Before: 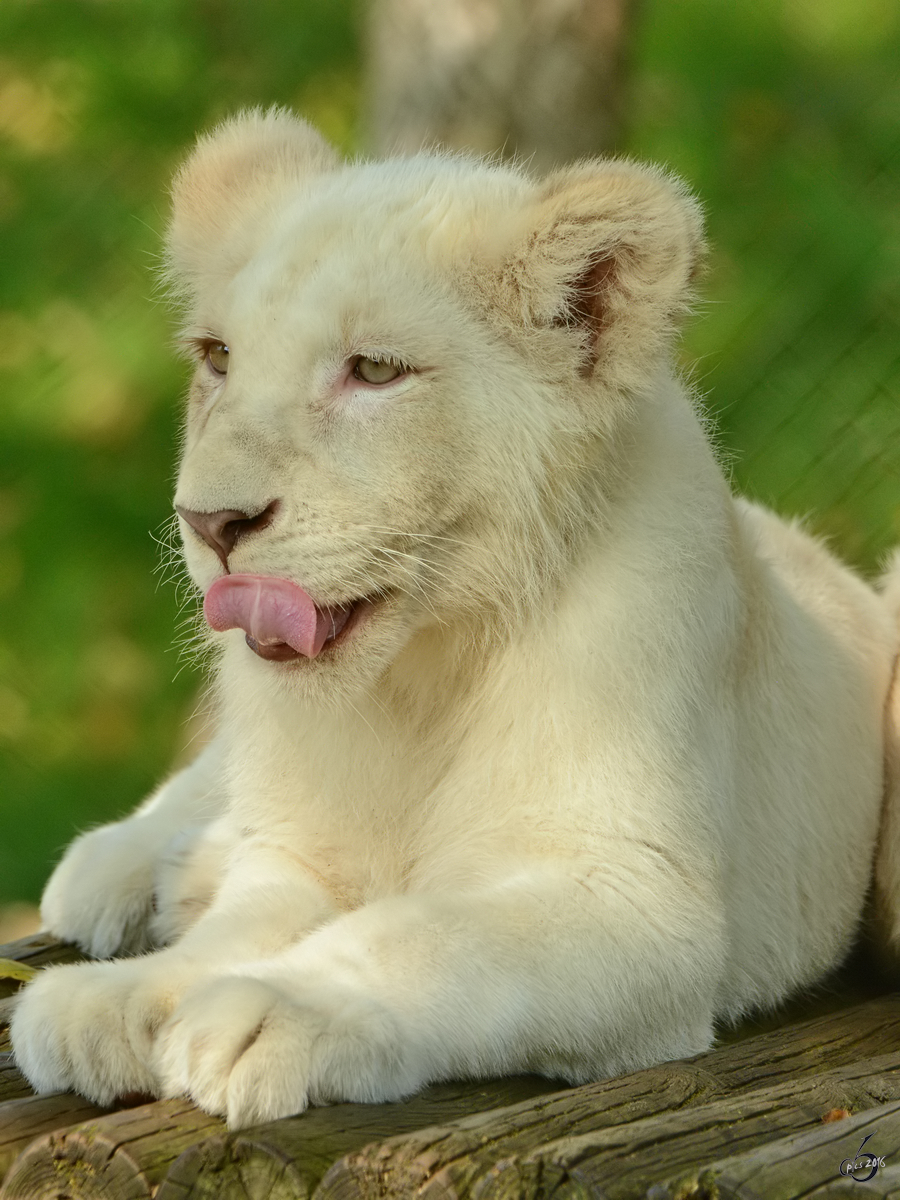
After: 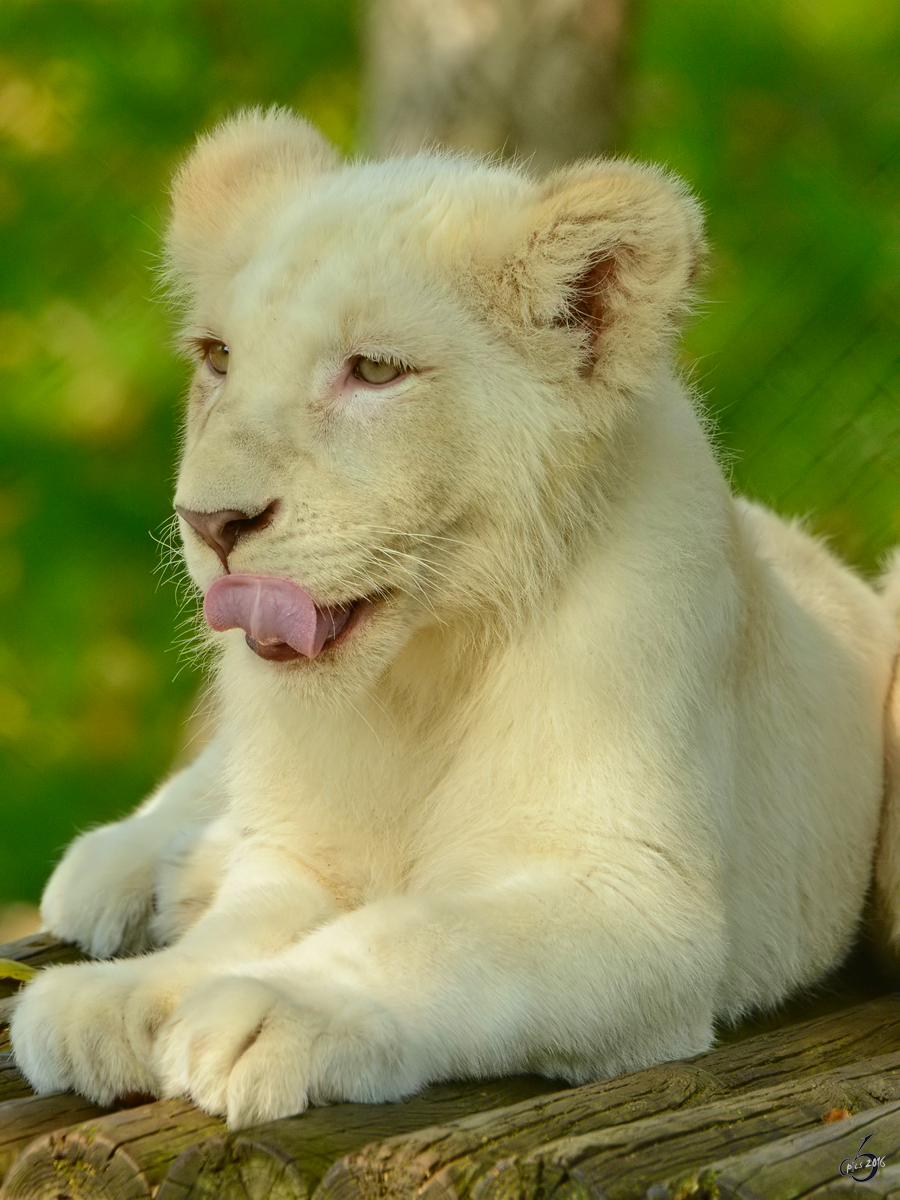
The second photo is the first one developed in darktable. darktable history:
color zones: curves: ch1 [(0, 0.831) (0.08, 0.771) (0.157, 0.268) (0.241, 0.207) (0.562, -0.005) (0.714, -0.013) (0.876, 0.01) (1, 0.831)], mix -136.22%
